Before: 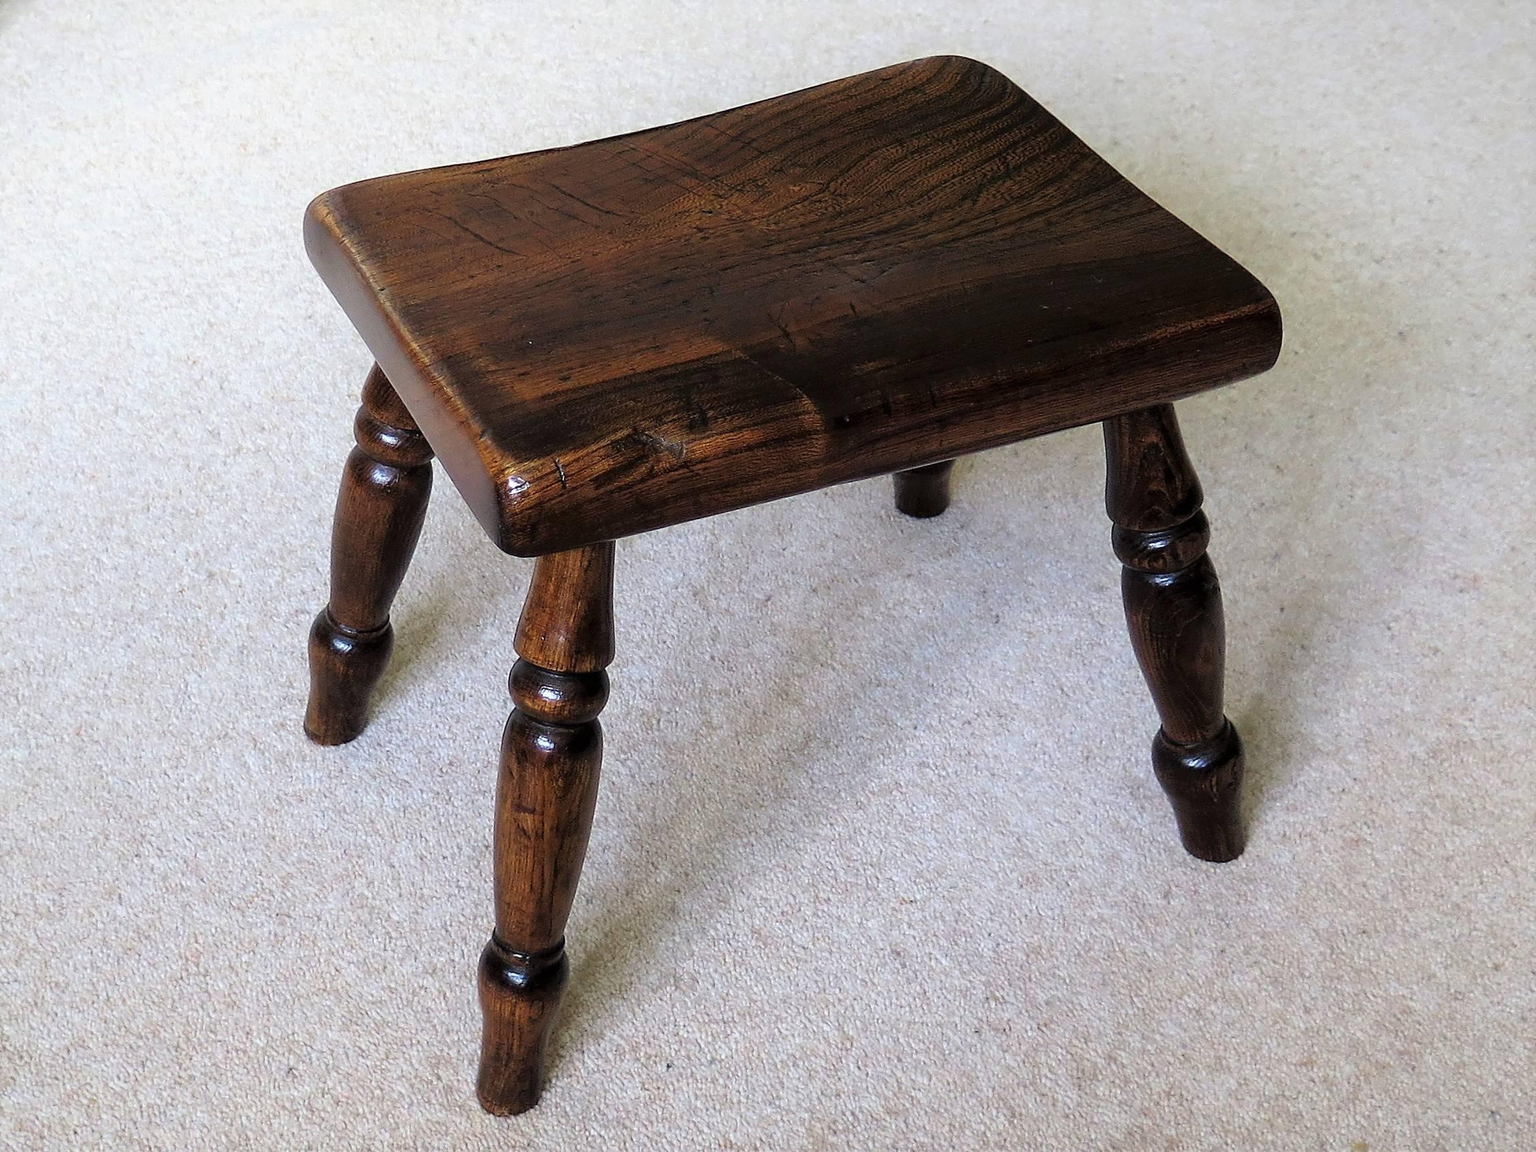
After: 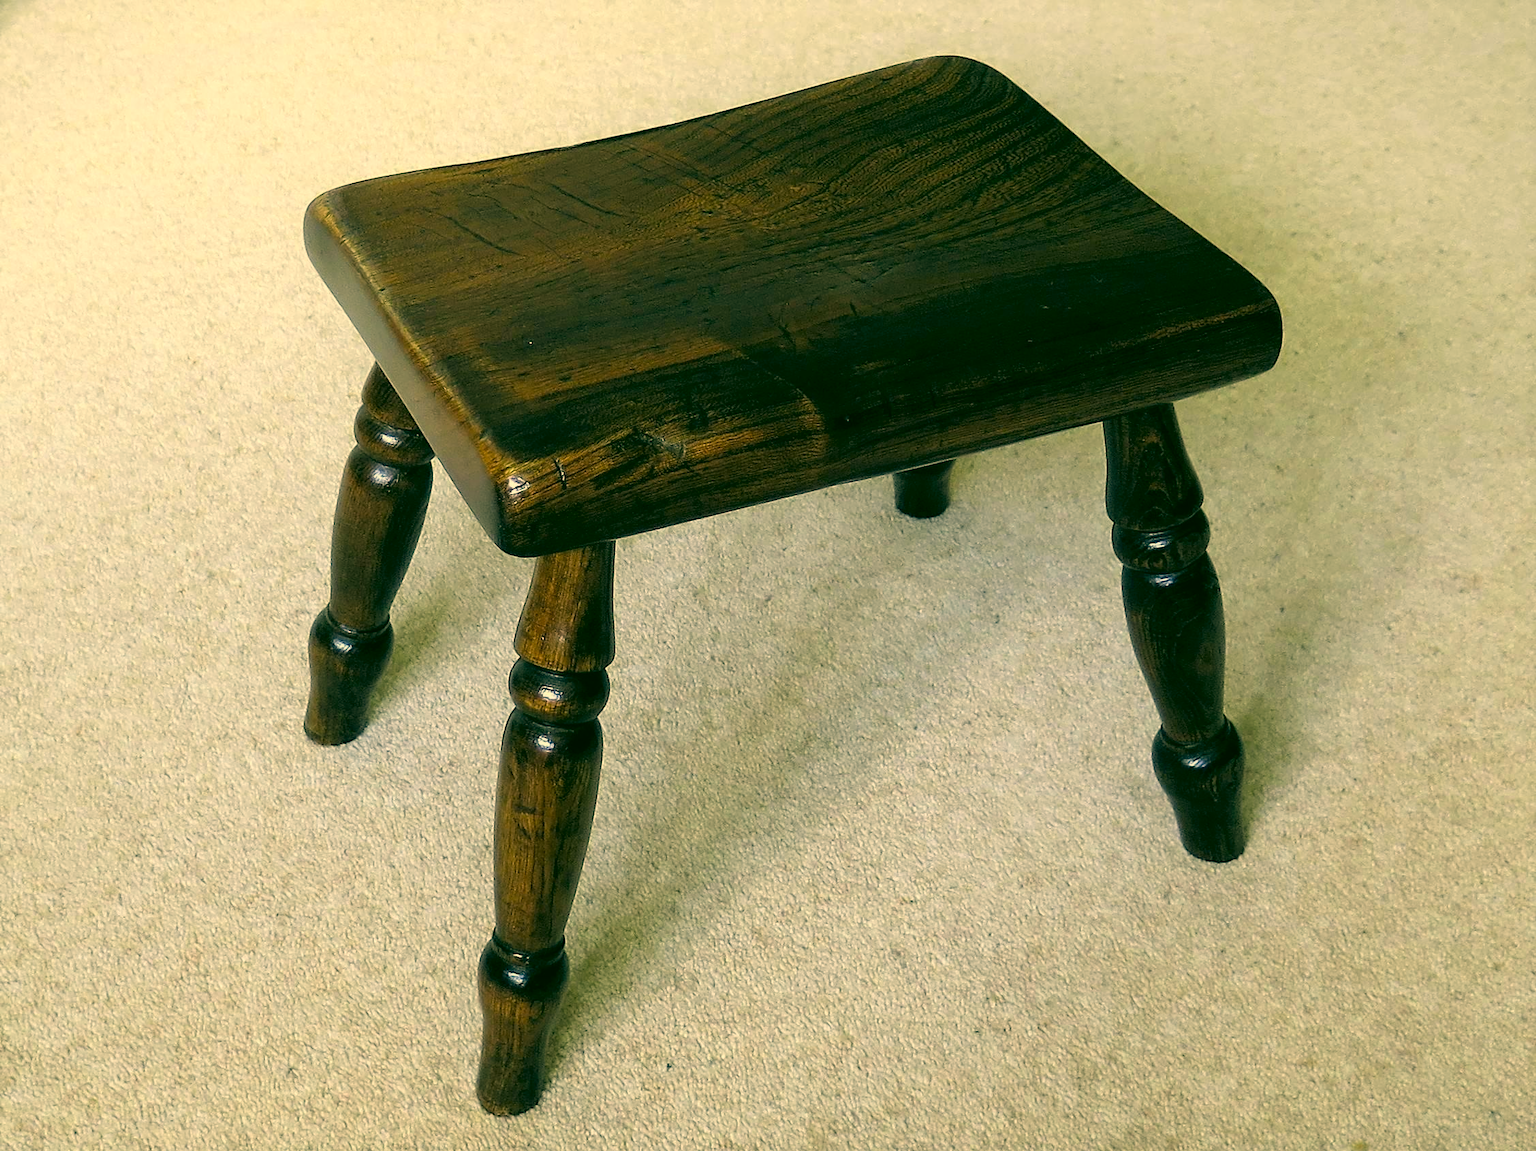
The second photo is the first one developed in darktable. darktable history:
color correction: highlights a* 5.71, highlights b* 33.76, shadows a* -25.53, shadows b* 3.85
